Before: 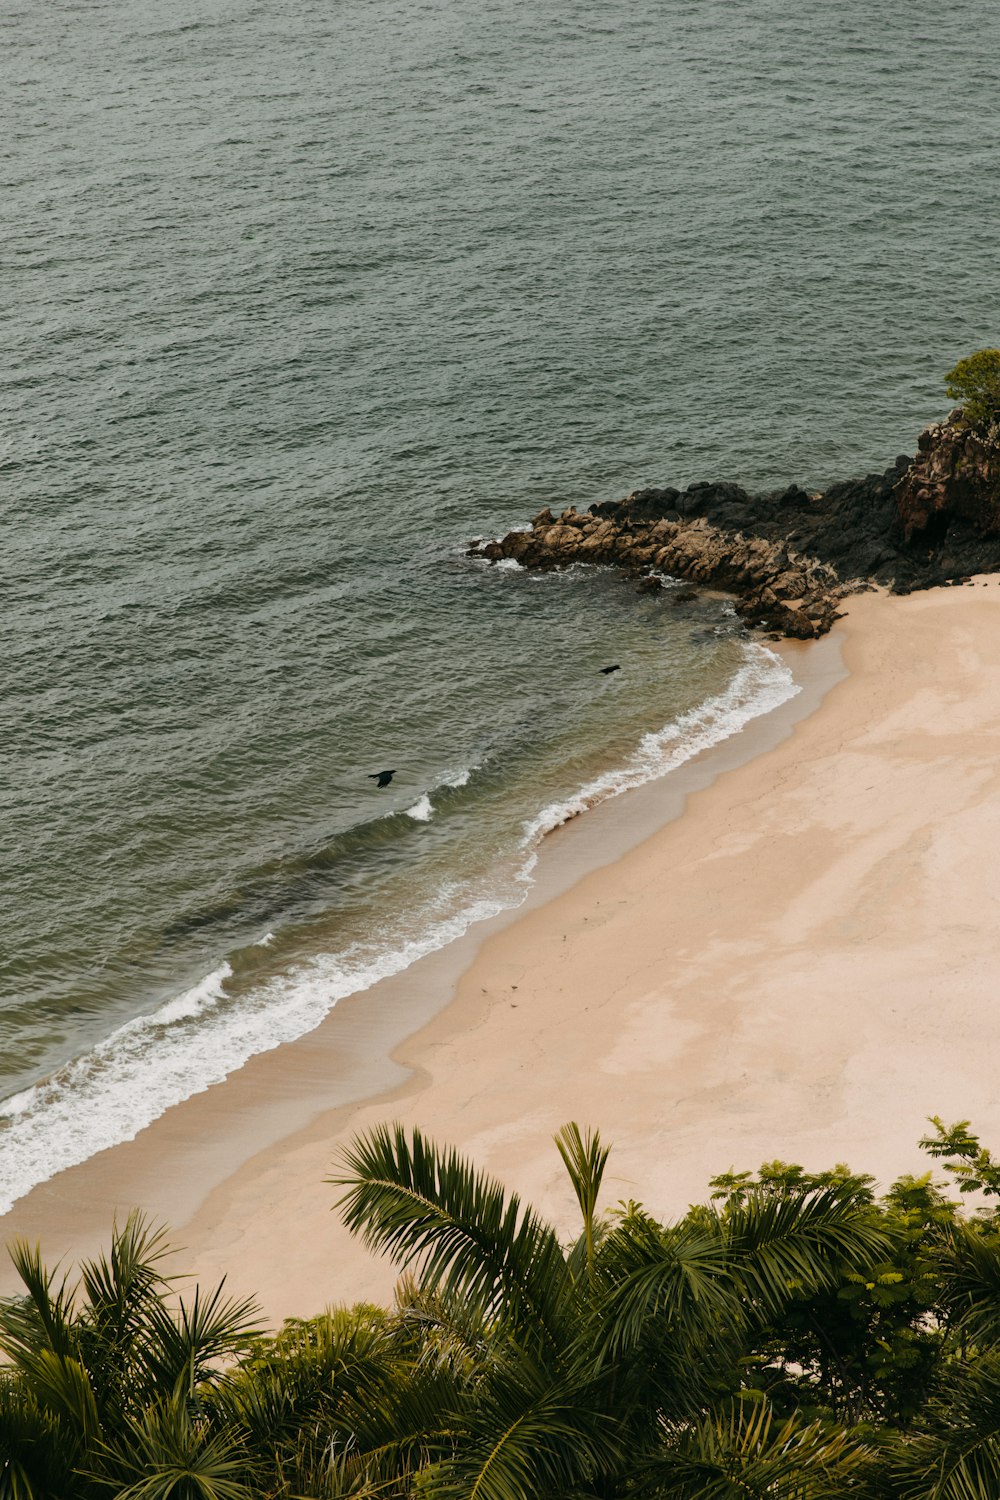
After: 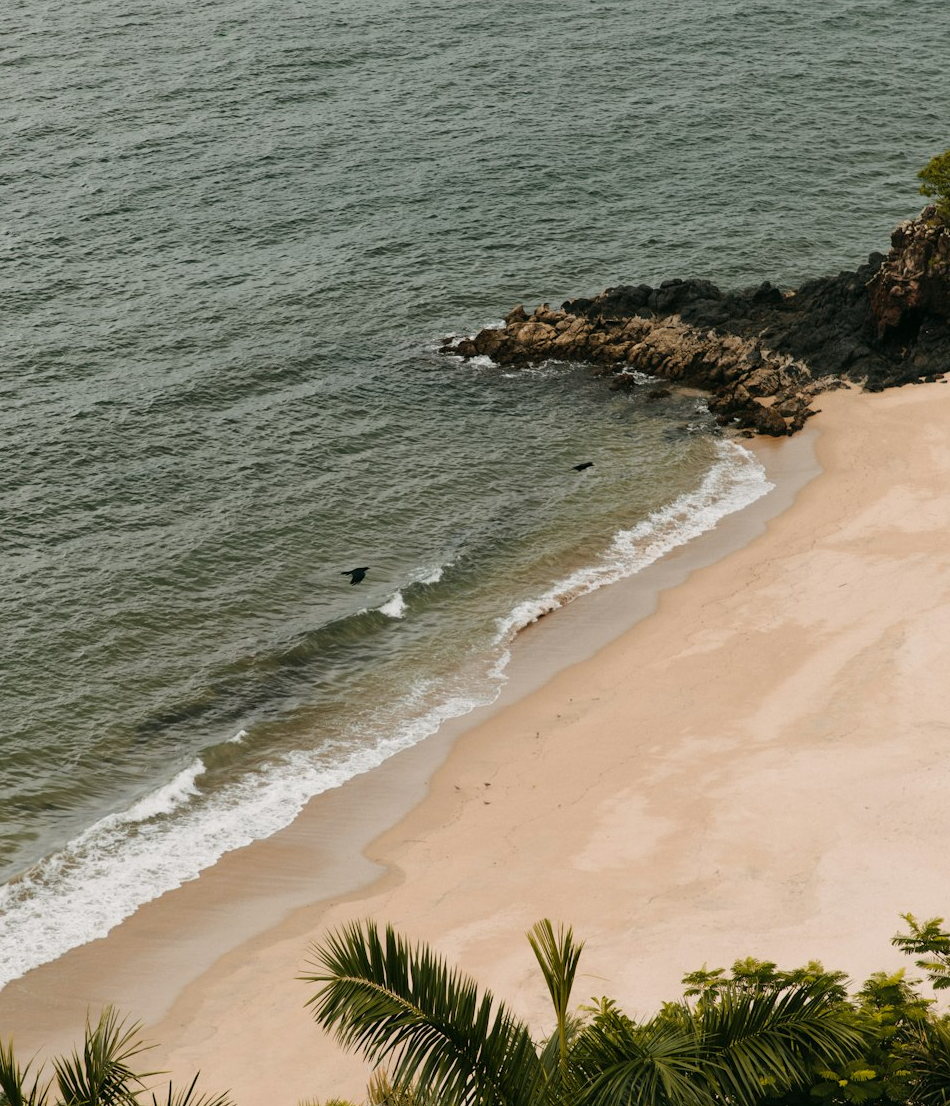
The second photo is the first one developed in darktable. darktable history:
crop and rotate: left 2.778%, top 13.572%, right 2.143%, bottom 12.637%
